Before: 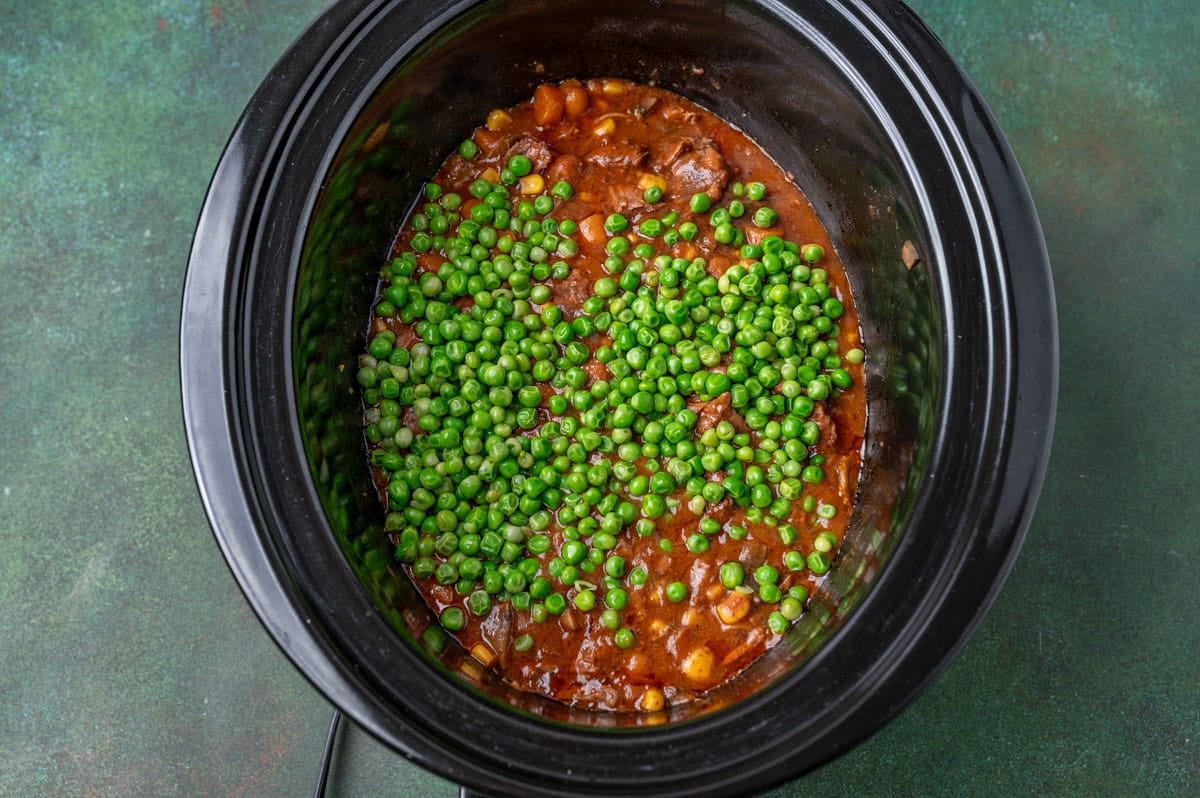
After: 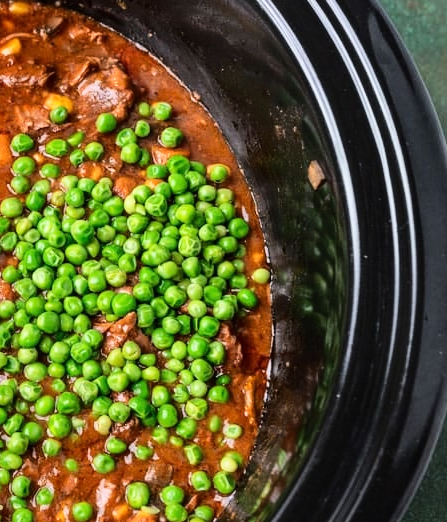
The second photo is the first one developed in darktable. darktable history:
exposure: compensate exposure bias true, compensate highlight preservation false
base curve: curves: ch0 [(0, 0) (0.036, 0.025) (0.121, 0.166) (0.206, 0.329) (0.605, 0.79) (1, 1)]
crop and rotate: left 49.508%, top 10.13%, right 13.223%, bottom 24.421%
